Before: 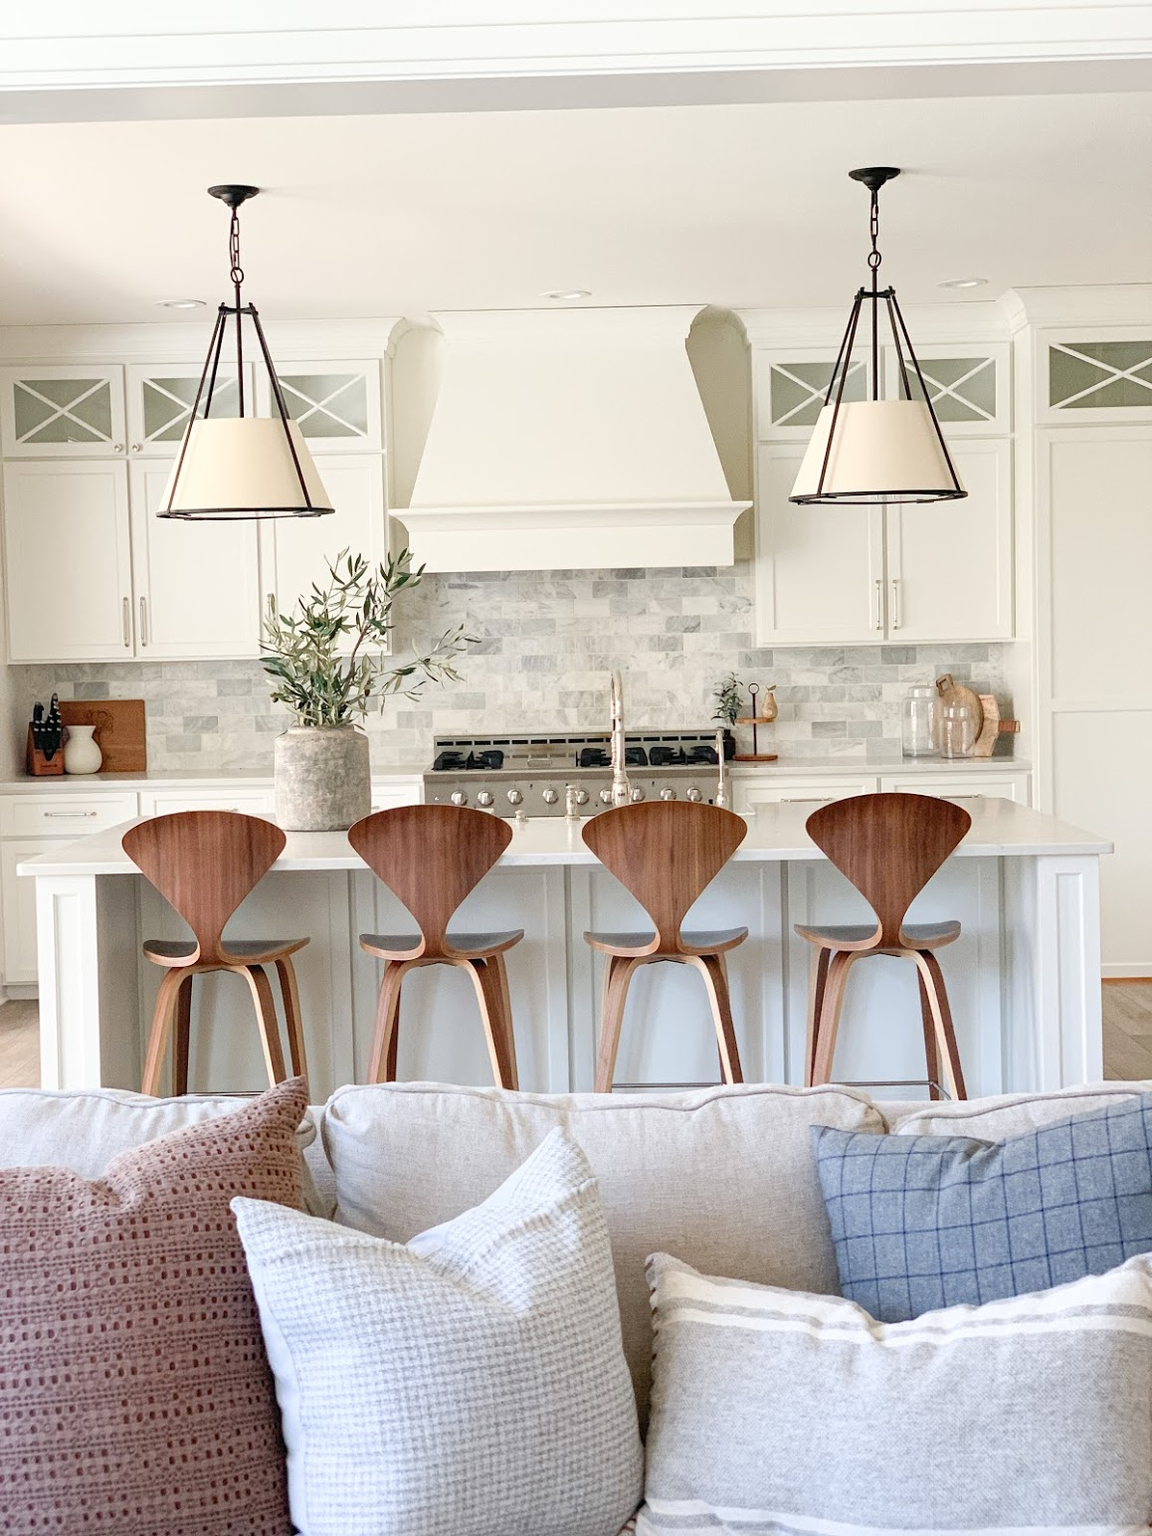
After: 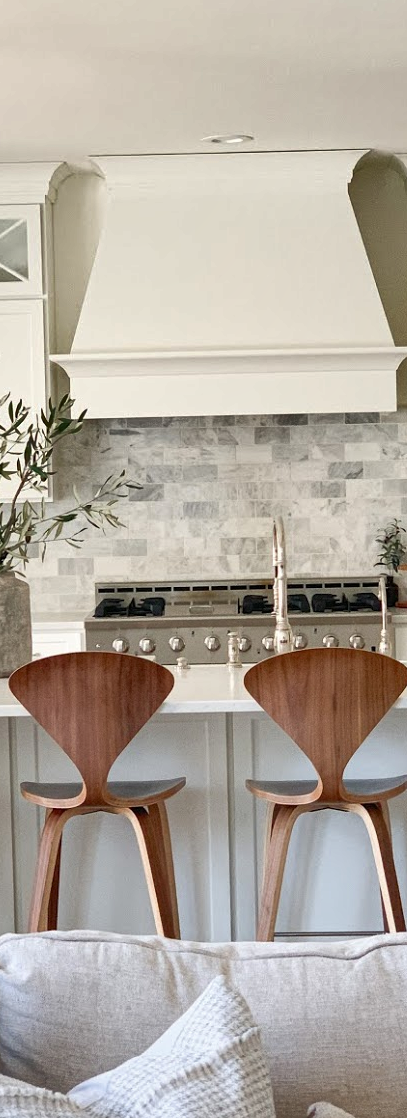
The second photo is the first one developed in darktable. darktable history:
crop and rotate: left 29.476%, top 10.214%, right 35.32%, bottom 17.333%
shadows and highlights: radius 118.69, shadows 42.21, highlights -61.56, soften with gaussian
